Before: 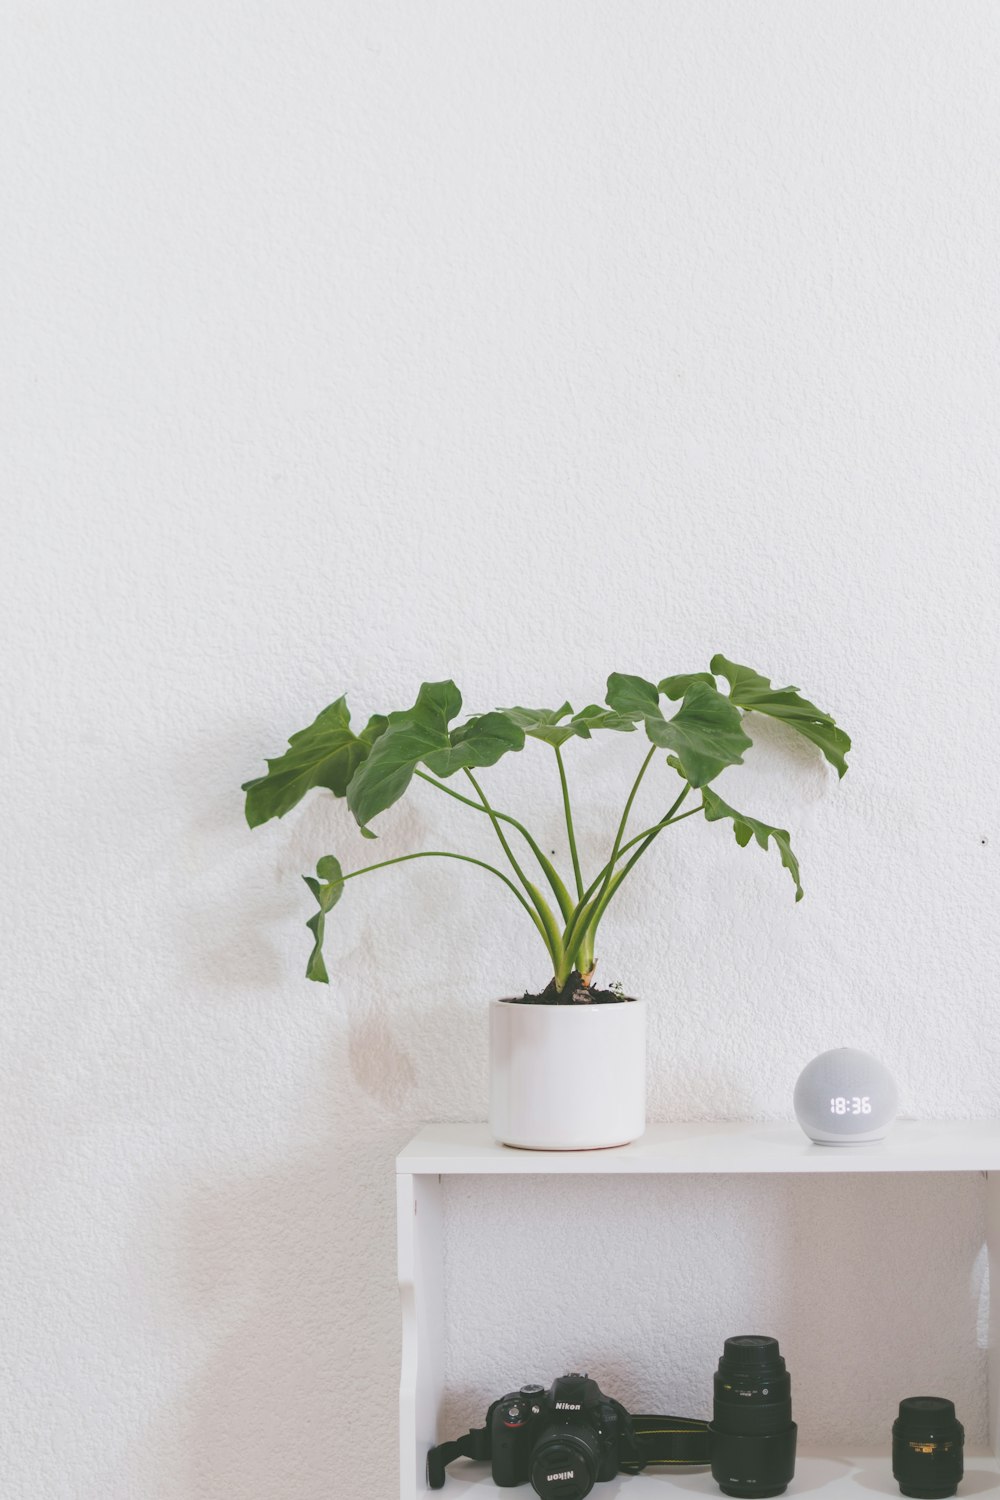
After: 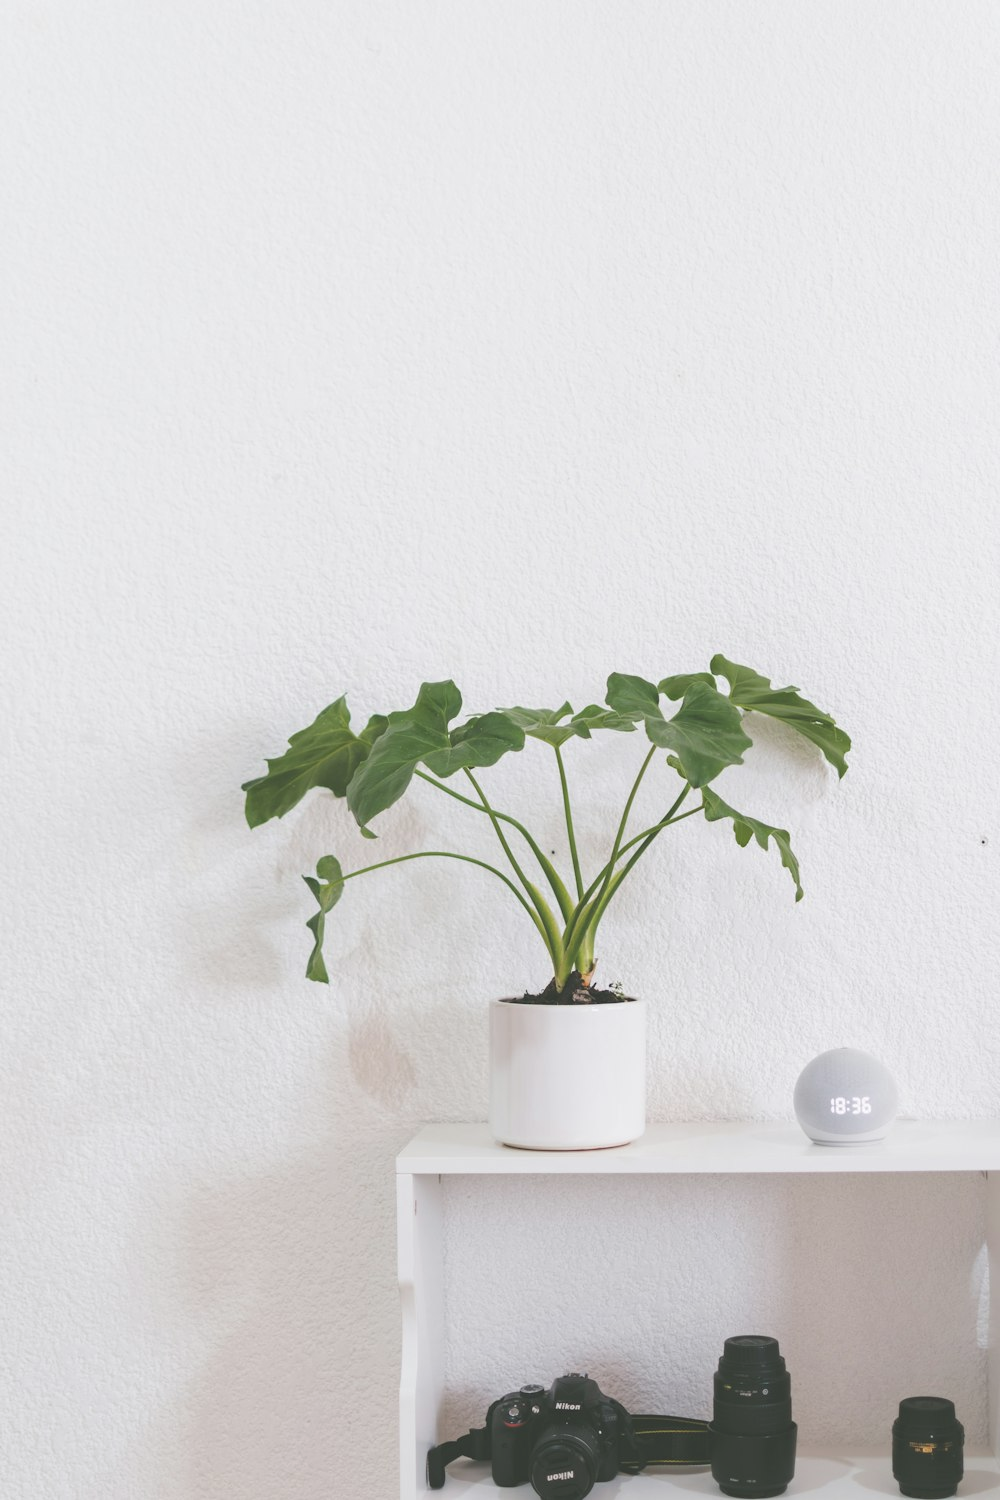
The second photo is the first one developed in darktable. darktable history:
contrast brightness saturation: saturation -0.1
tone equalizer: on, module defaults
exposure: black level correction -0.008, exposure 0.067 EV, compensate highlight preservation false
